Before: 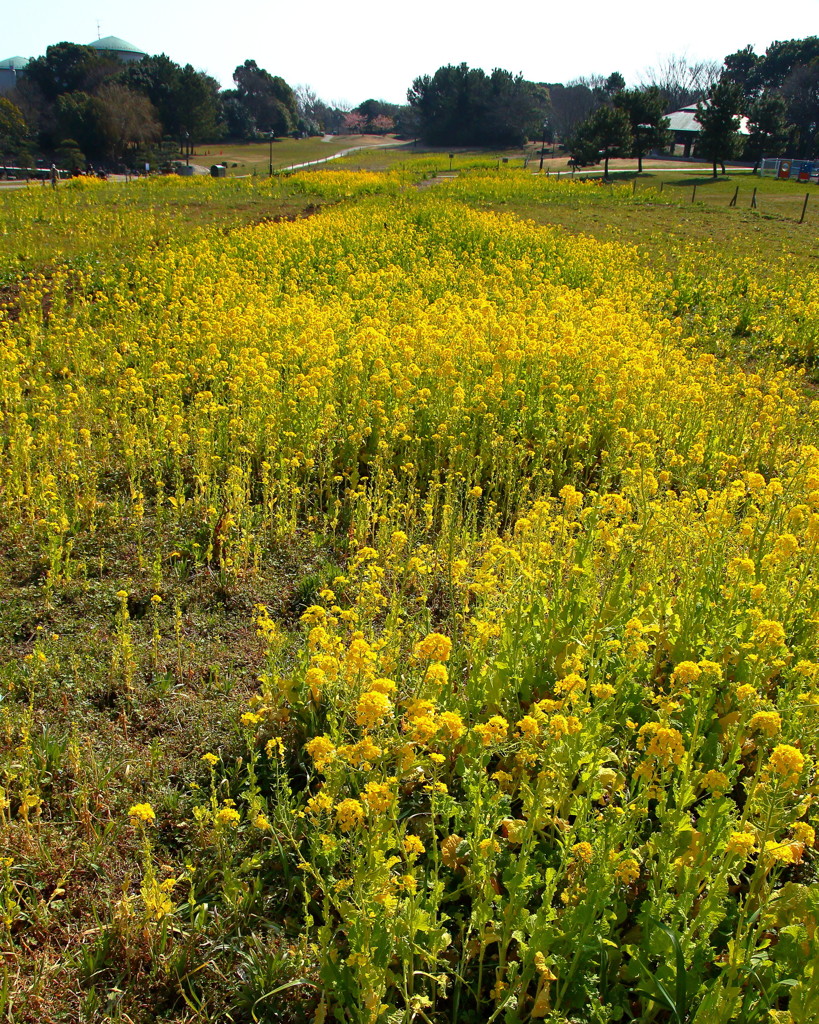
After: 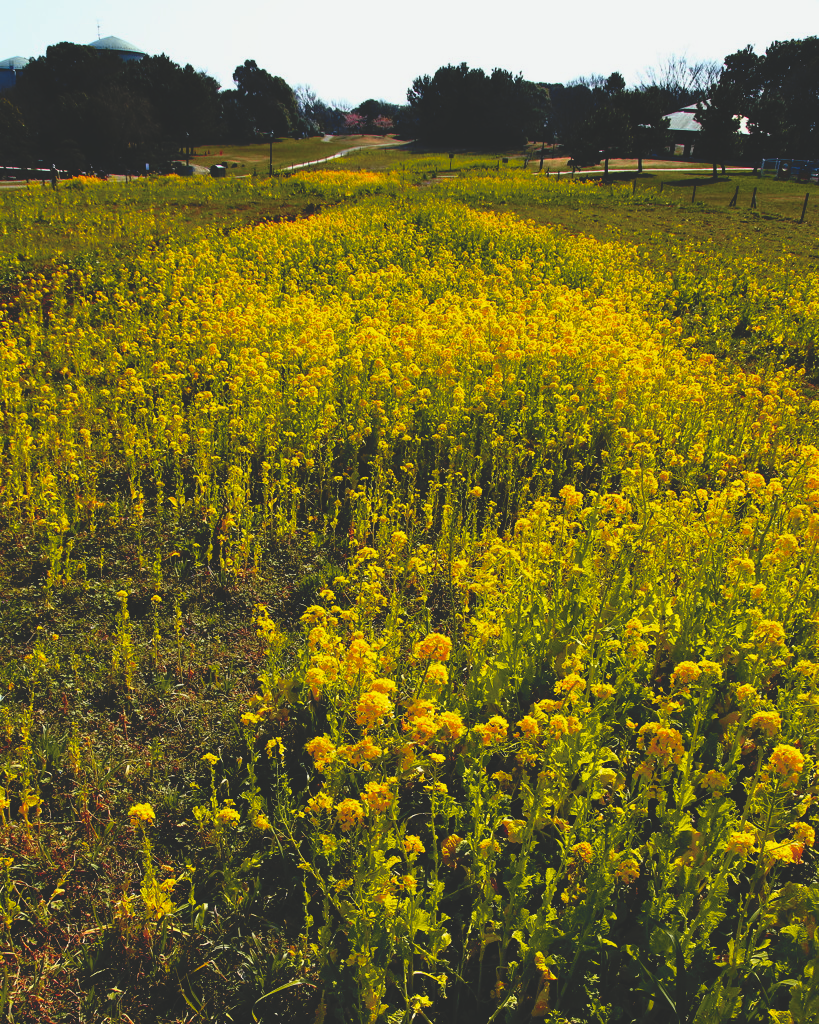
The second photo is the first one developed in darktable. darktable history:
tone curve: curves: ch0 [(0, 0) (0.07, 0.052) (0.23, 0.254) (0.486, 0.53) (0.822, 0.825) (0.994, 0.955)]; ch1 [(0, 0) (0.226, 0.261) (0.379, 0.442) (0.469, 0.472) (0.495, 0.495) (0.514, 0.504) (0.561, 0.568) (0.59, 0.612) (1, 1)]; ch2 [(0, 0) (0.269, 0.299) (0.459, 0.441) (0.498, 0.499) (0.523, 0.52) (0.551, 0.576) (0.629, 0.643) (0.659, 0.681) (0.718, 0.764) (1, 1)], color space Lab, independent channels, preserve colors none
base curve: curves: ch0 [(0, 0.02) (0.083, 0.036) (1, 1)], preserve colors none
